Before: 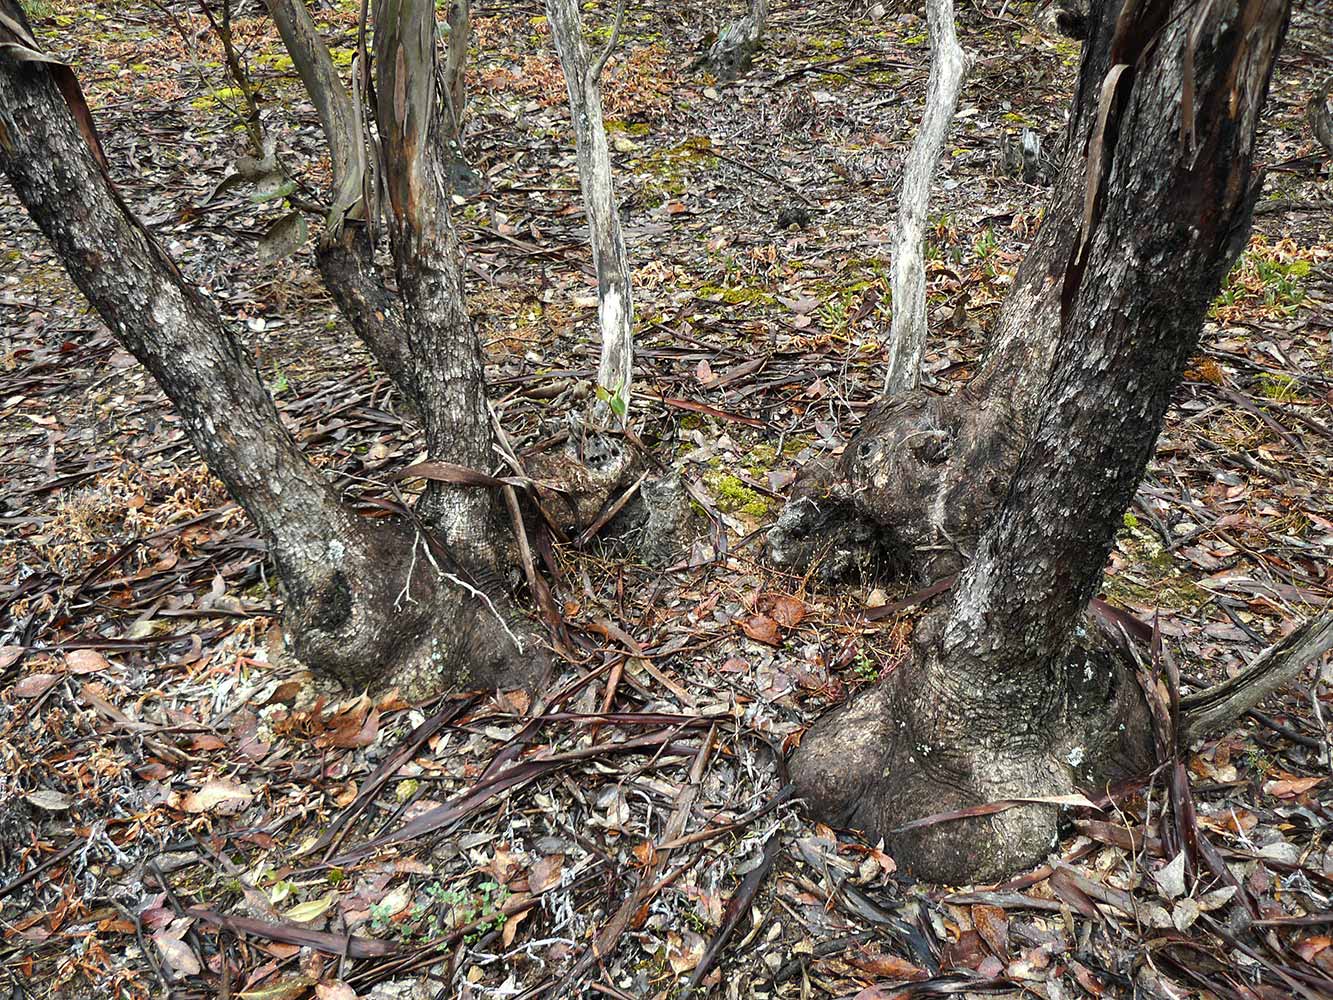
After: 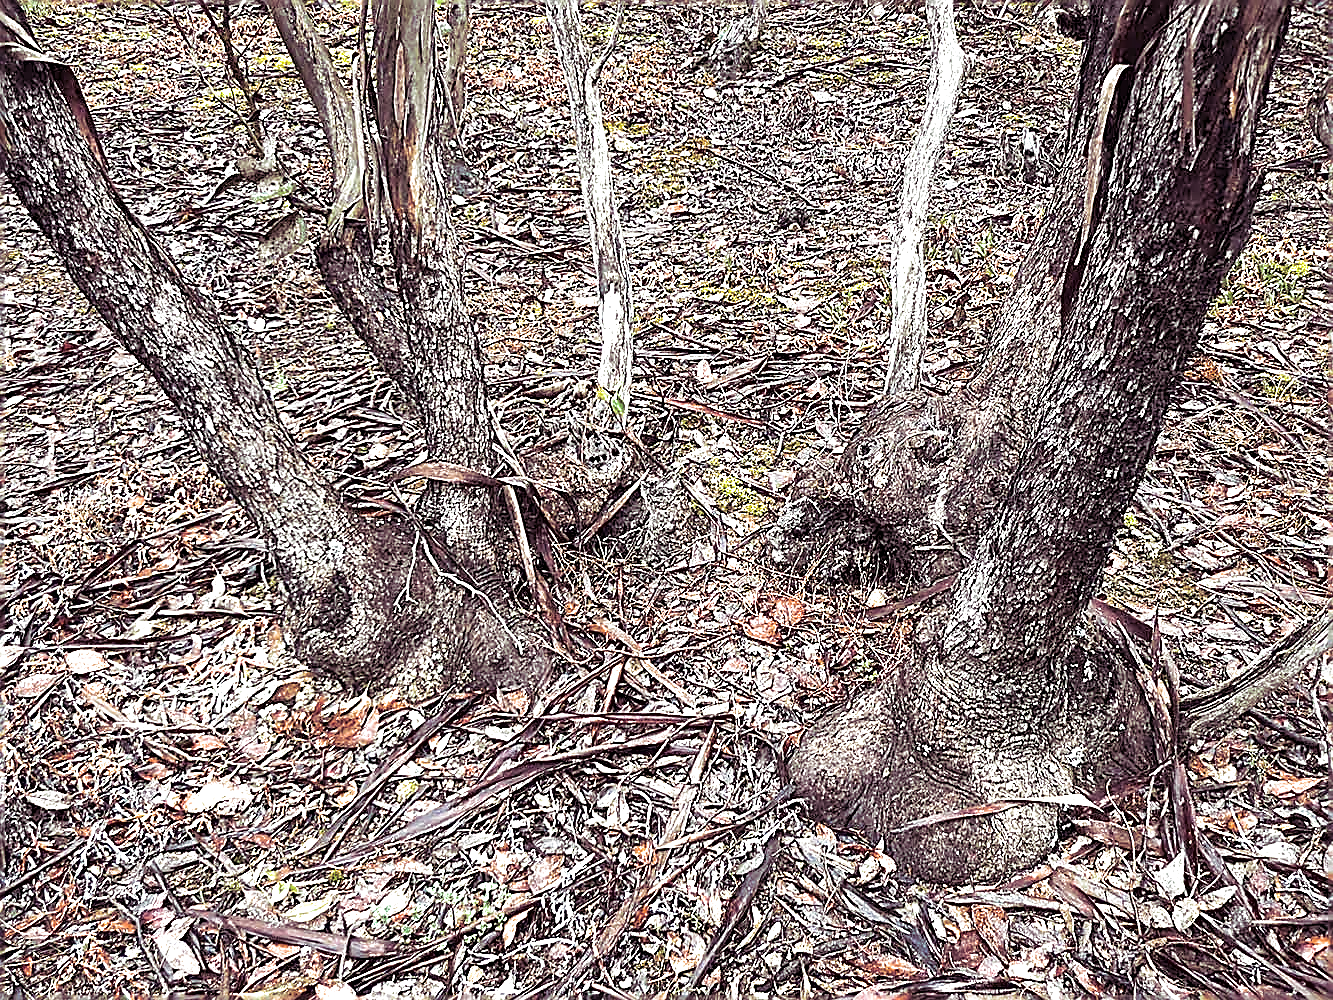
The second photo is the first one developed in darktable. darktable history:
split-toning: shadows › hue 316.8°, shadows › saturation 0.47, highlights › hue 201.6°, highlights › saturation 0, balance -41.97, compress 28.01%
exposure: exposure 1 EV, compensate highlight preservation false
local contrast: mode bilateral grid, contrast 20, coarseness 50, detail 120%, midtone range 0.2
sharpen: amount 1.861
